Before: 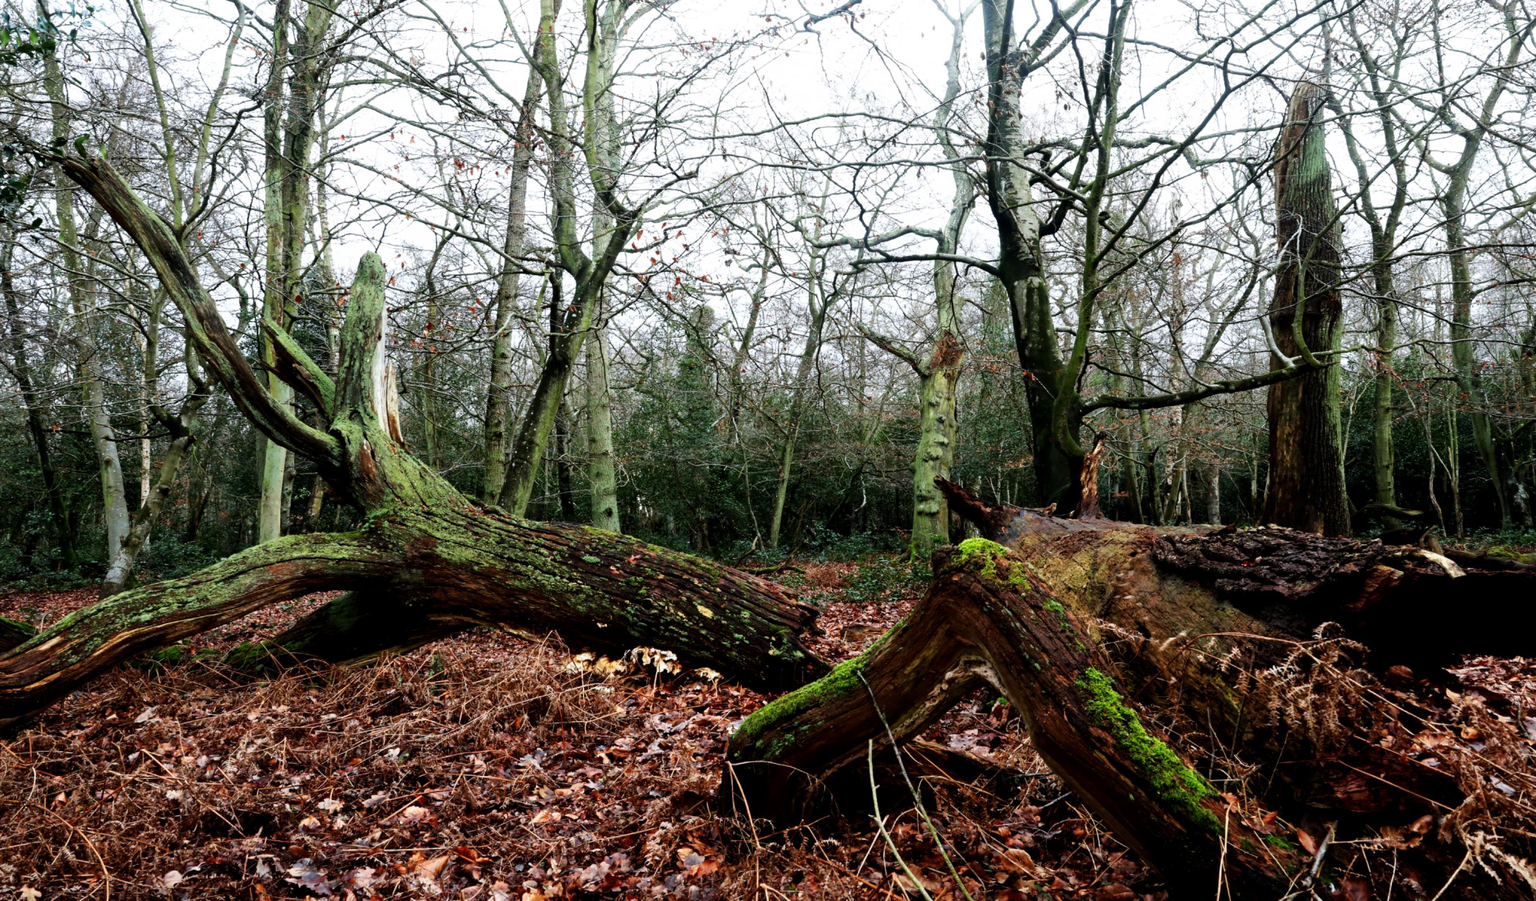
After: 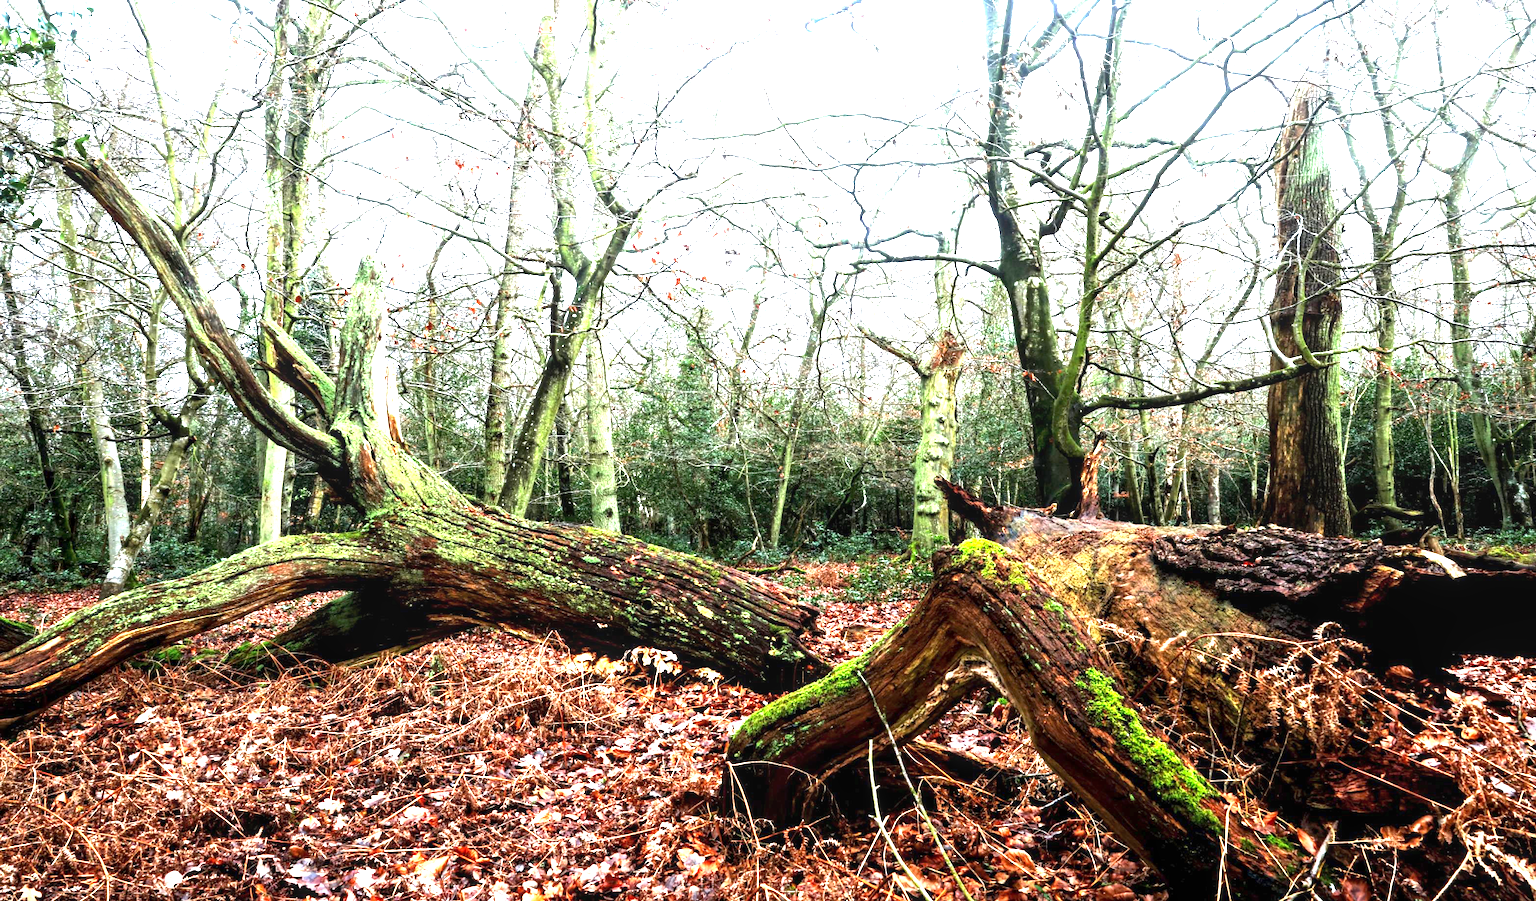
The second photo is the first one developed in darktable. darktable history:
exposure: exposure 2.041 EV, compensate highlight preservation false
local contrast: on, module defaults
